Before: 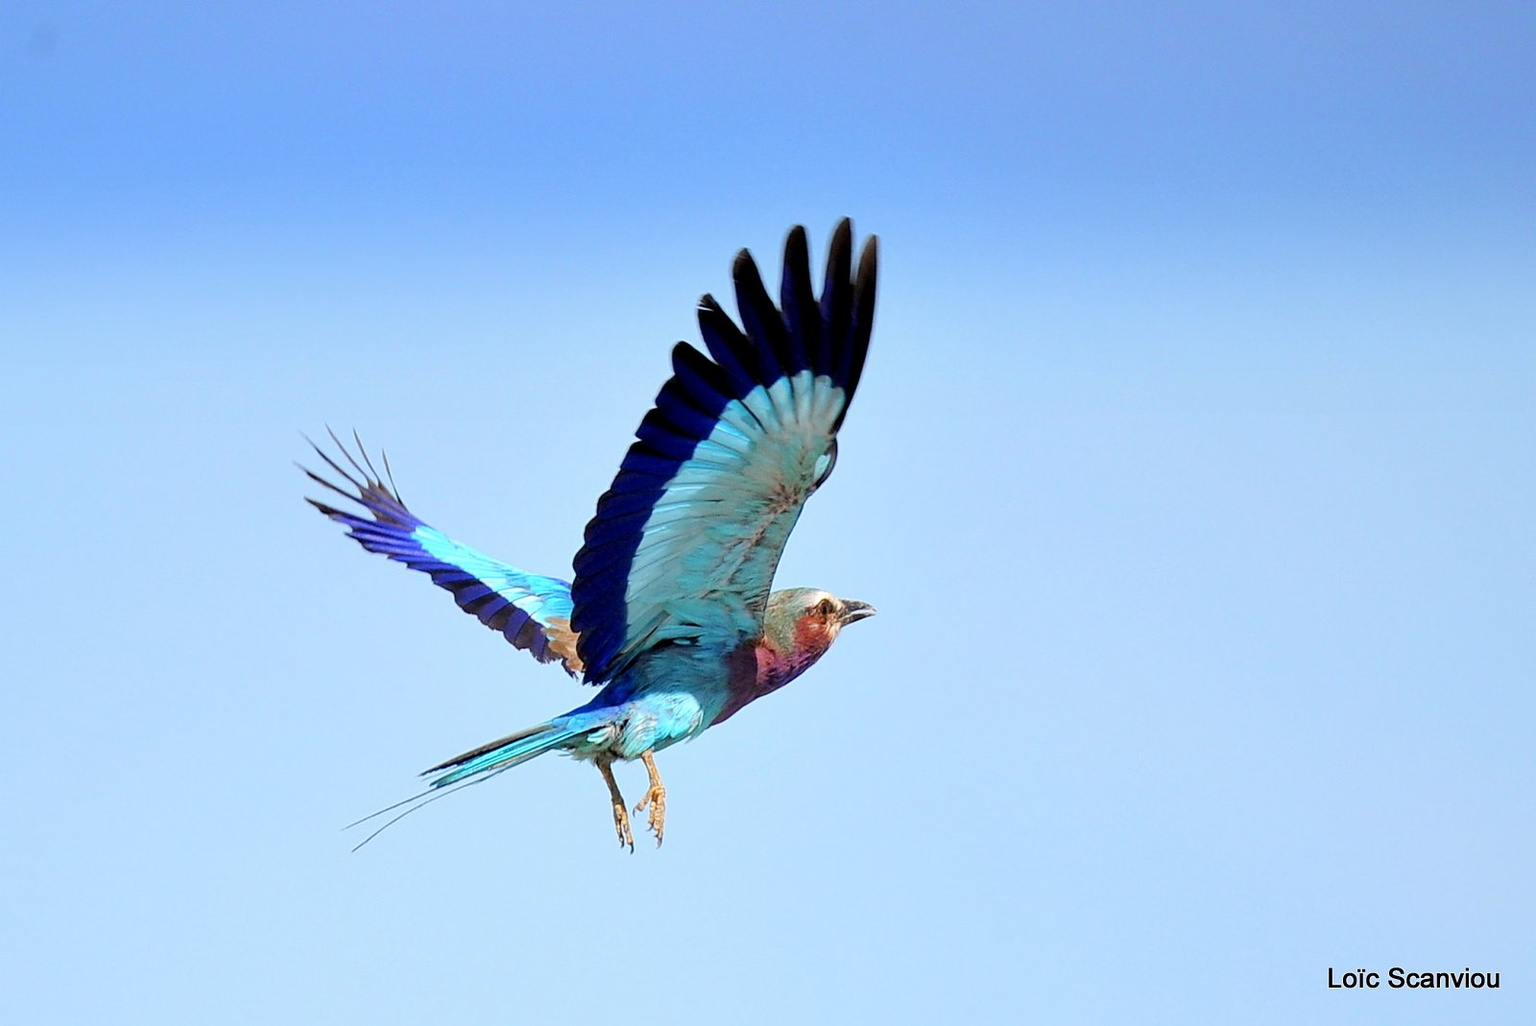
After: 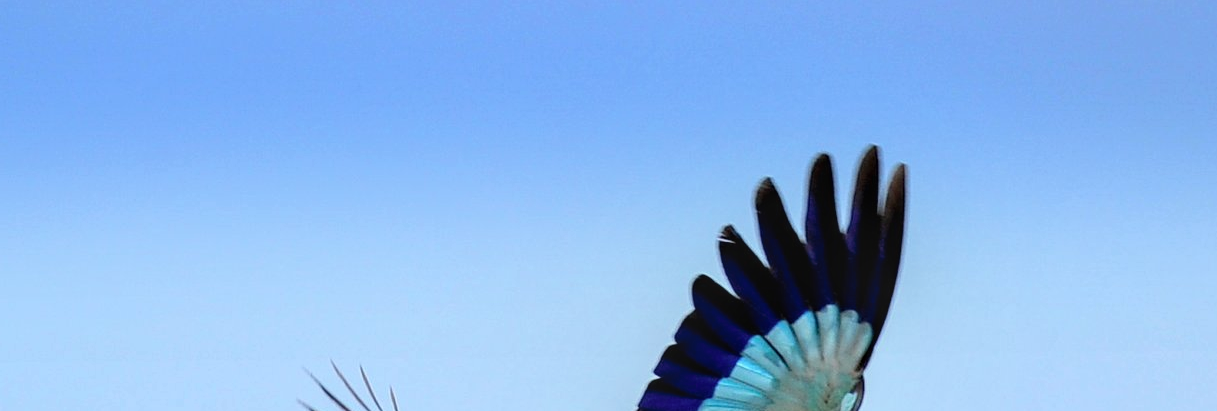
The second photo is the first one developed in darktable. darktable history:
crop: left 0.507%, top 7.633%, right 23.39%, bottom 53.912%
local contrast: on, module defaults
